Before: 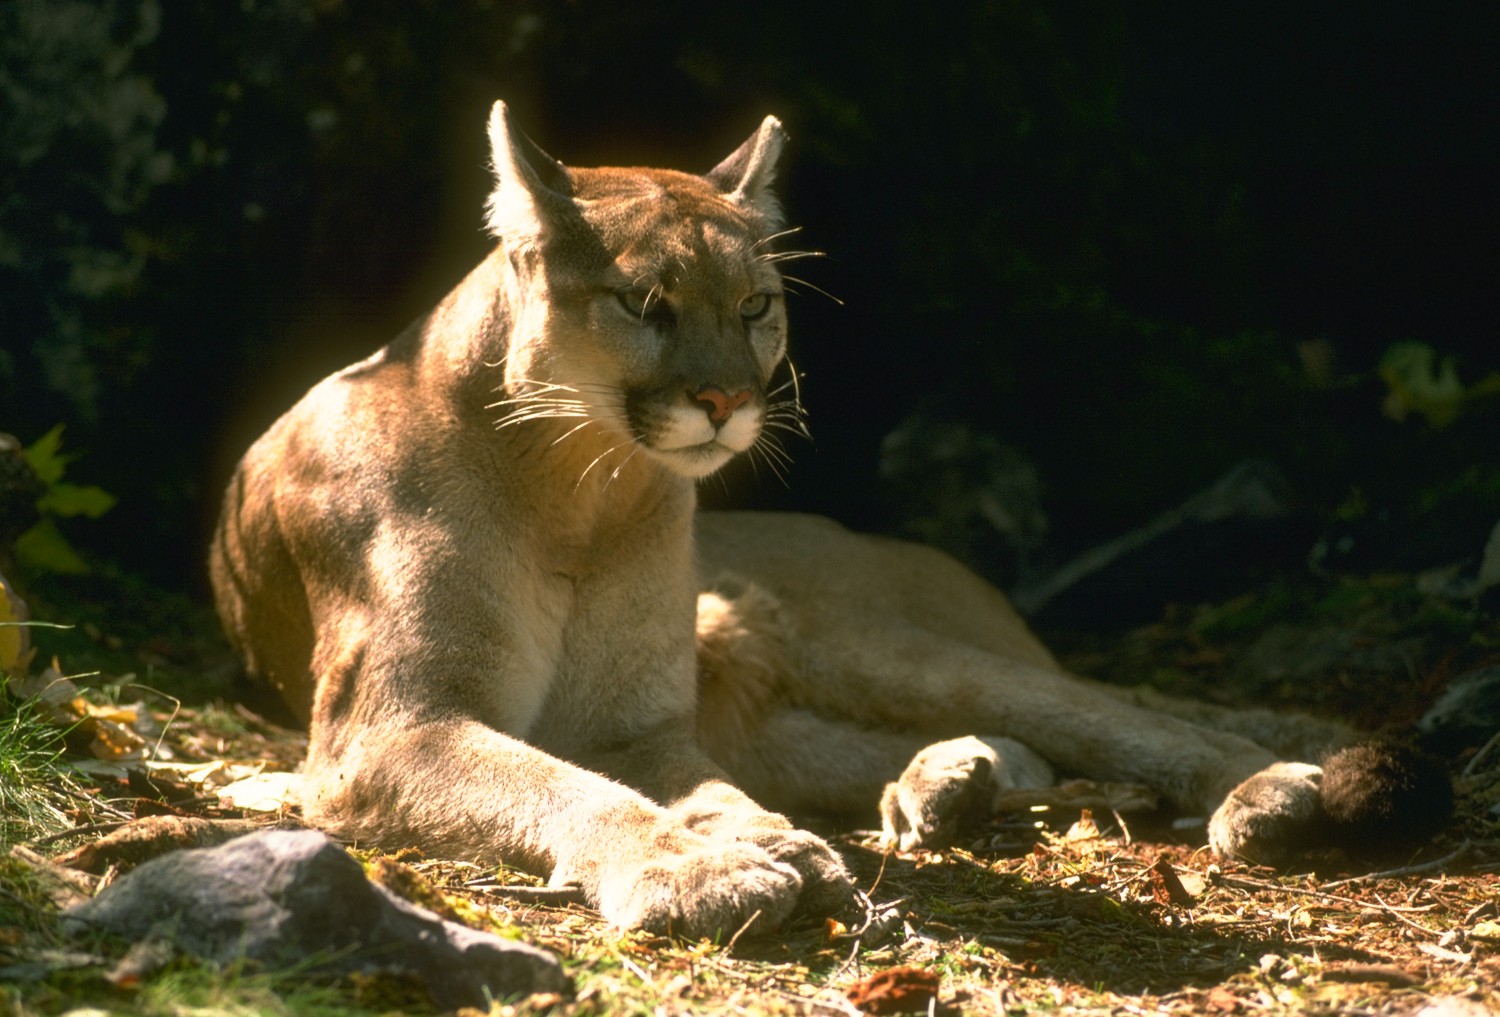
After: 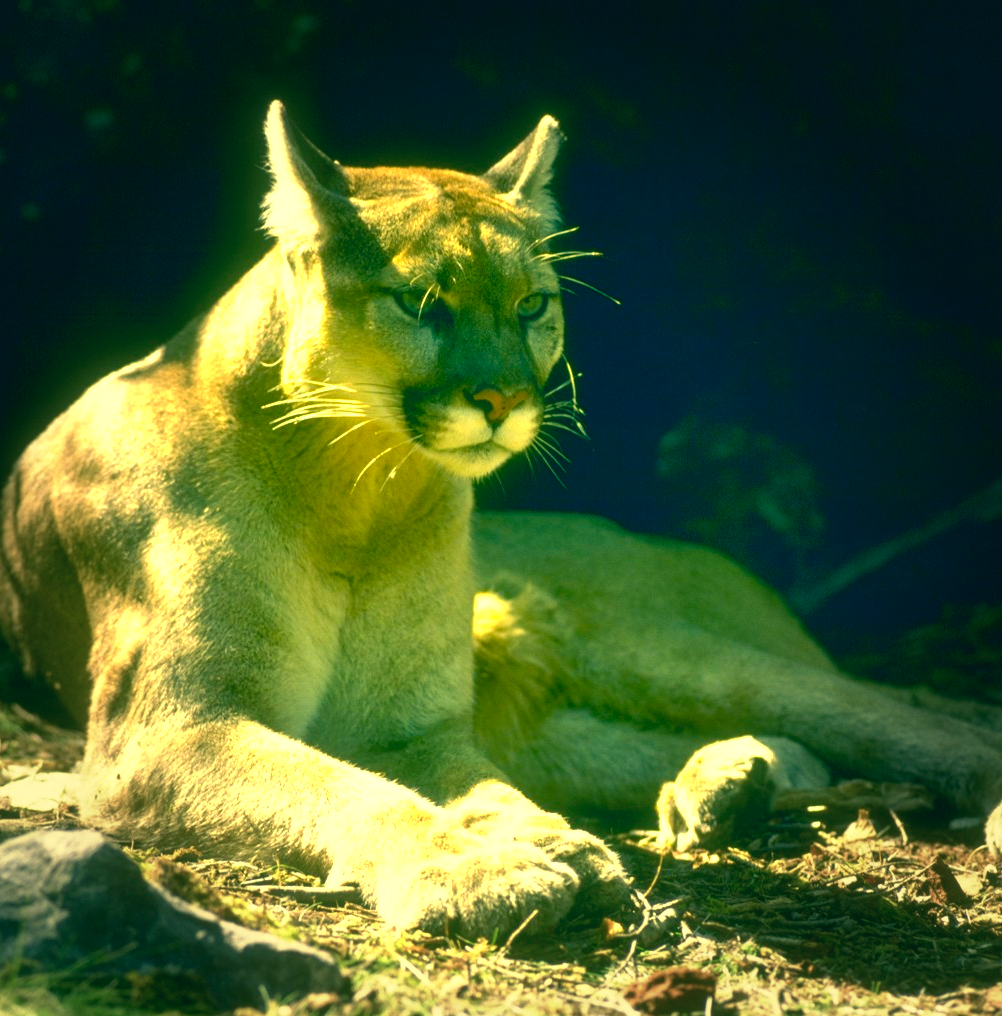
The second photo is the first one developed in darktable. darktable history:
exposure: exposure 1.219 EV, compensate exposure bias true, compensate highlight preservation false
crop and rotate: left 14.96%, right 18.24%
color balance rgb: perceptual saturation grading › global saturation 21.311%, perceptual saturation grading › highlights -19.863%, perceptual saturation grading › shadows 29.91%
vignetting: fall-off start 48.31%, brightness -0.577, saturation -0.262, automatic ratio true, width/height ratio 1.284
color correction: highlights a* -15.66, highlights b* 39.72, shadows a* -39.71, shadows b* -25.89
